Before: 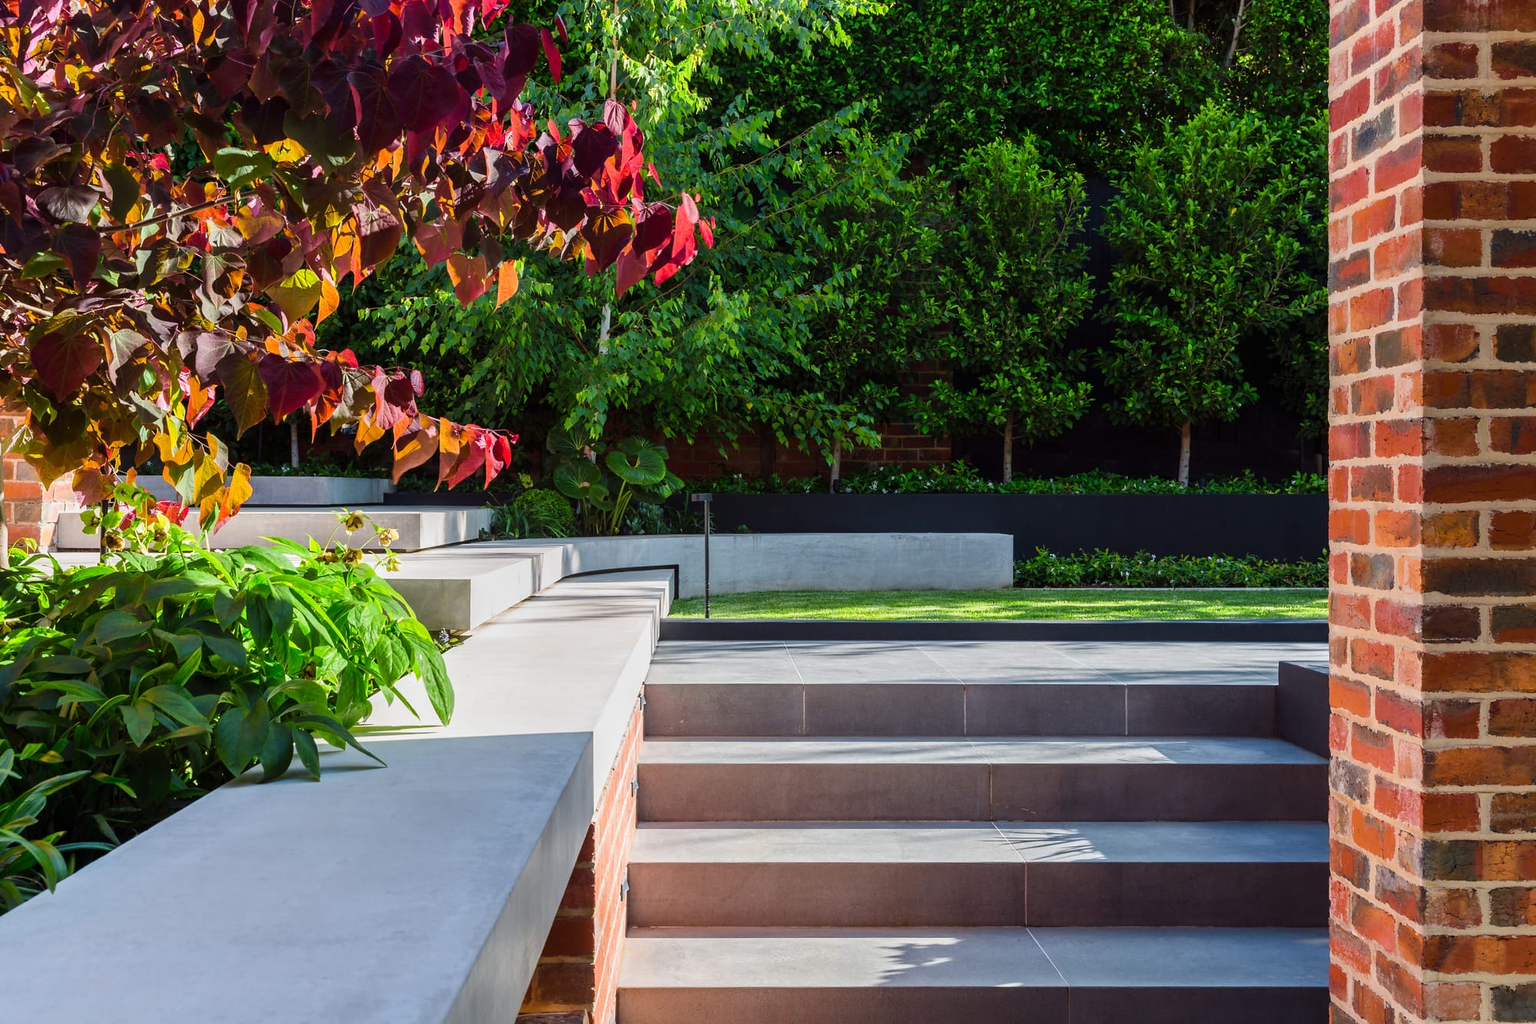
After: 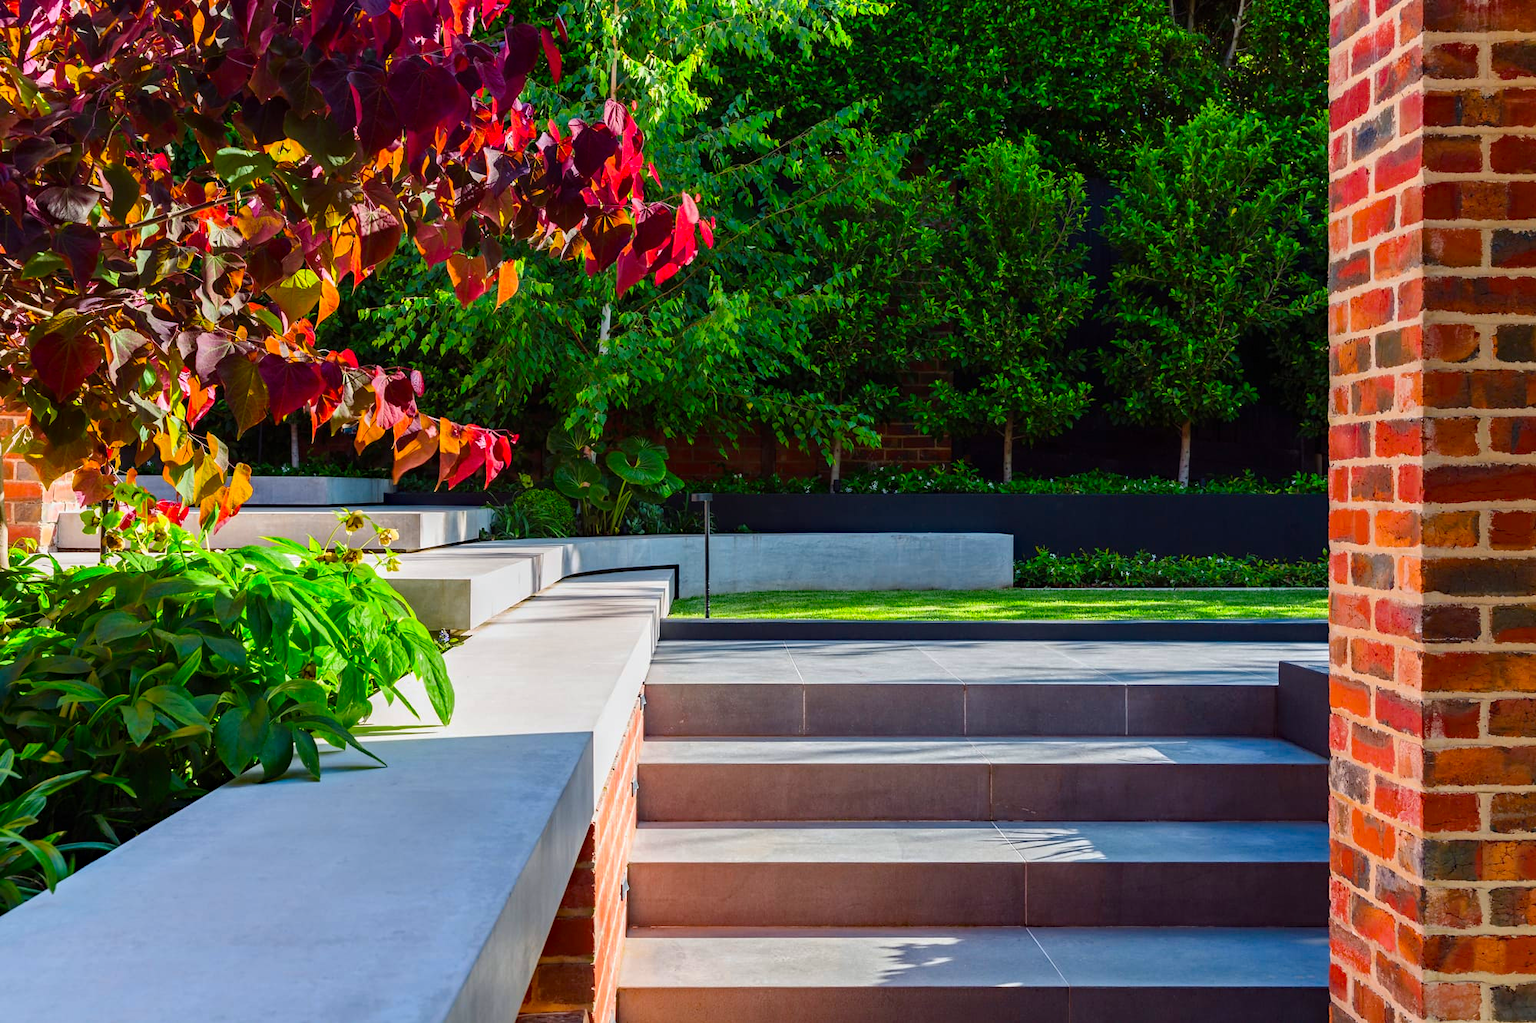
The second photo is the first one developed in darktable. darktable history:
haze removal: compatibility mode true, adaptive false
color correction: highlights b* -0.022, saturation 1.35
